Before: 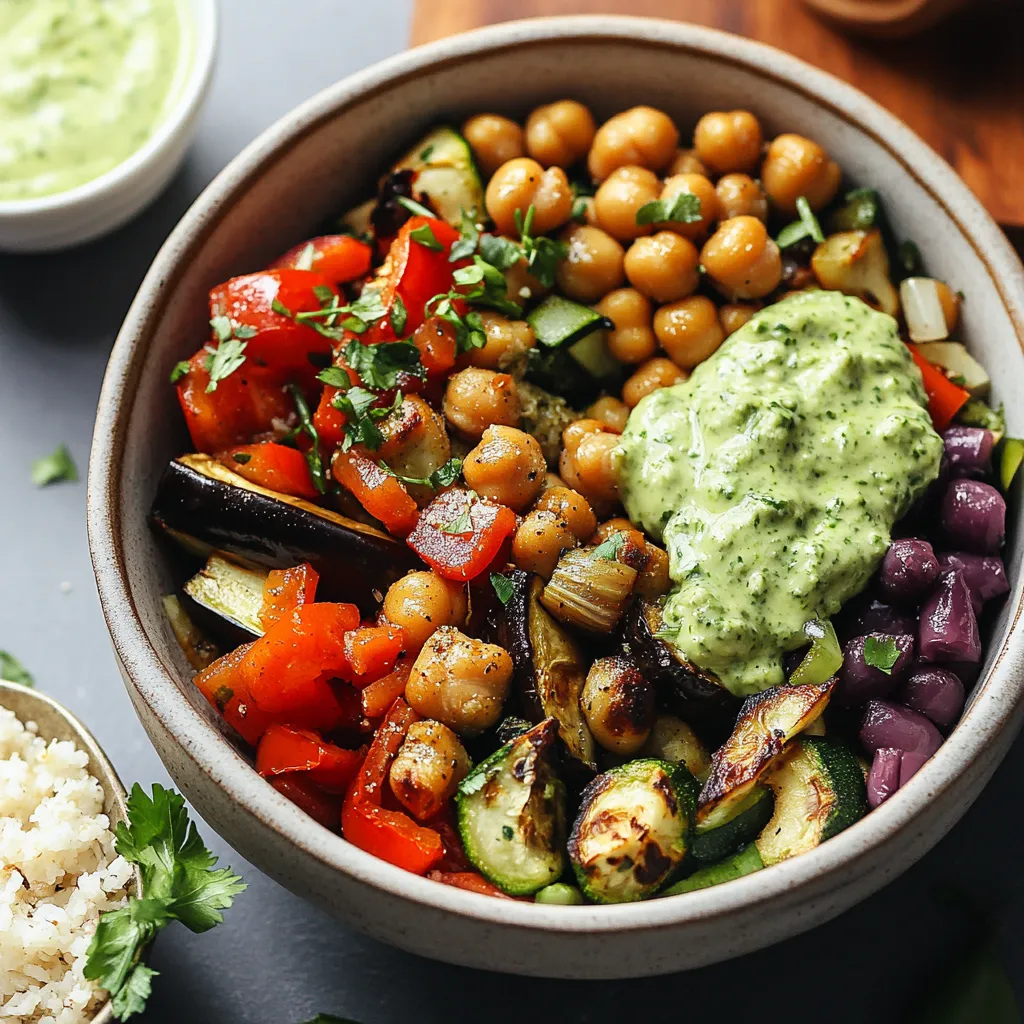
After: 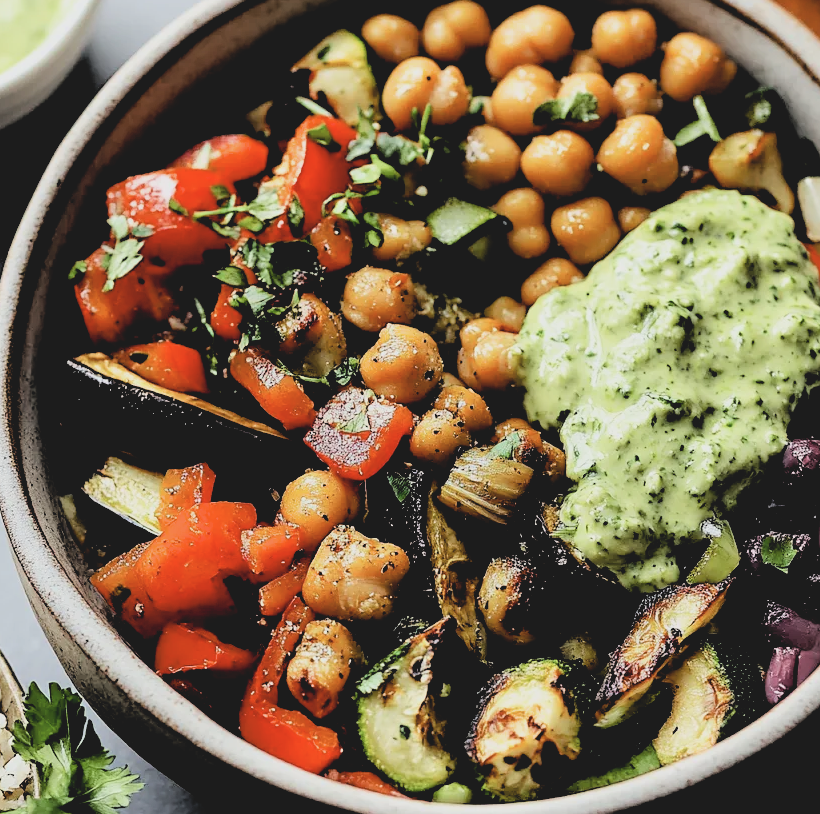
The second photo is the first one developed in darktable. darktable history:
crop and rotate: left 10.064%, top 9.947%, right 9.825%, bottom 10.545%
filmic rgb: middle gray luminance 13.51%, black relative exposure -2.06 EV, white relative exposure 3.06 EV, target black luminance 0%, hardness 1.78, latitude 59.39%, contrast 1.732, highlights saturation mix 3.65%, shadows ↔ highlights balance -37.3%
contrast brightness saturation: contrast -0.161, brightness 0.049, saturation -0.134
exposure: black level correction 0.009, exposure 0.015 EV, compensate highlight preservation false
